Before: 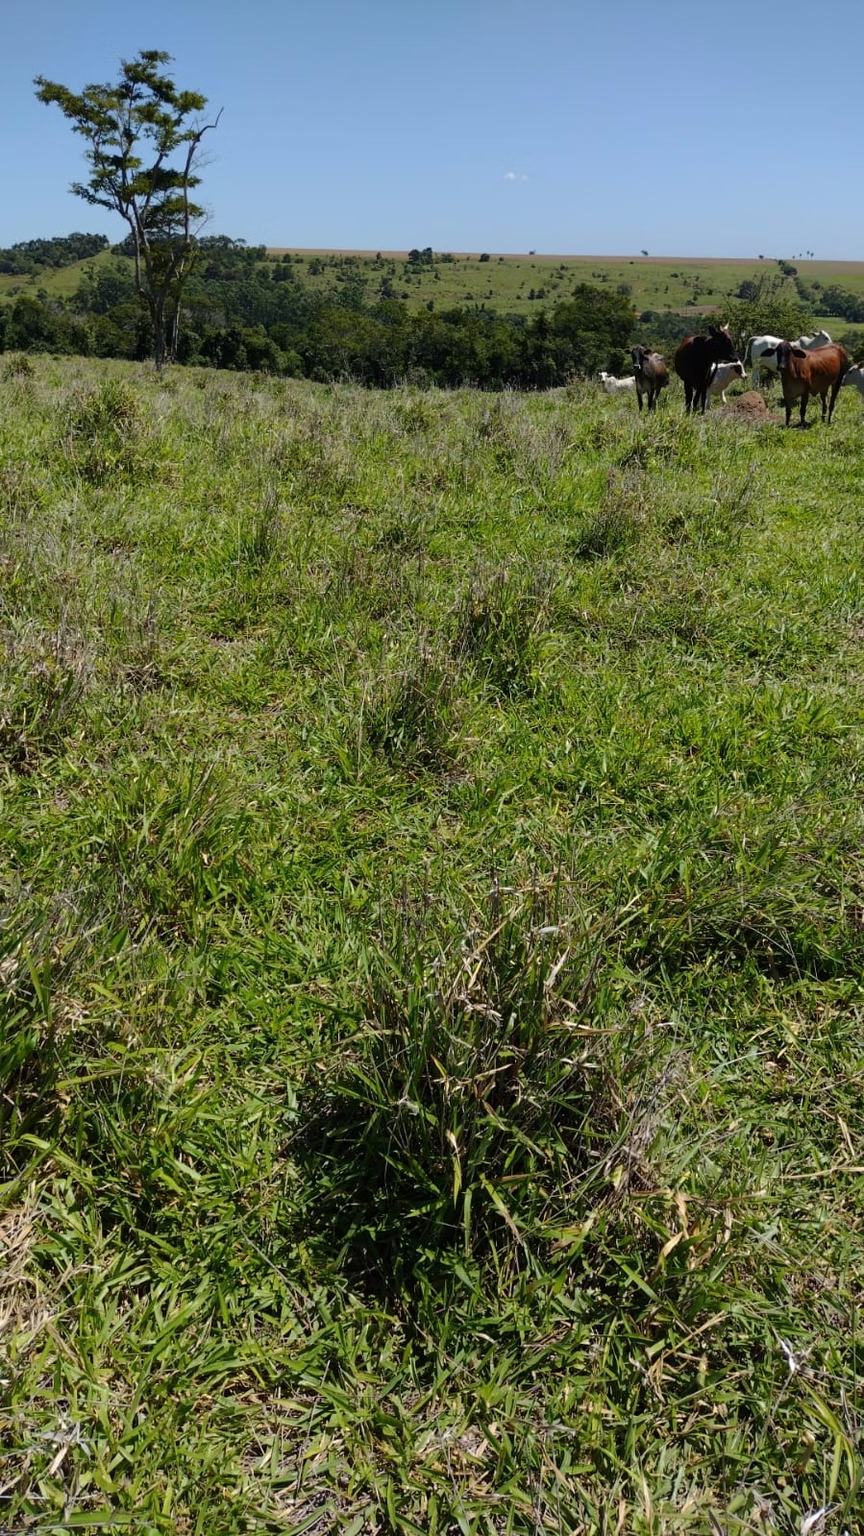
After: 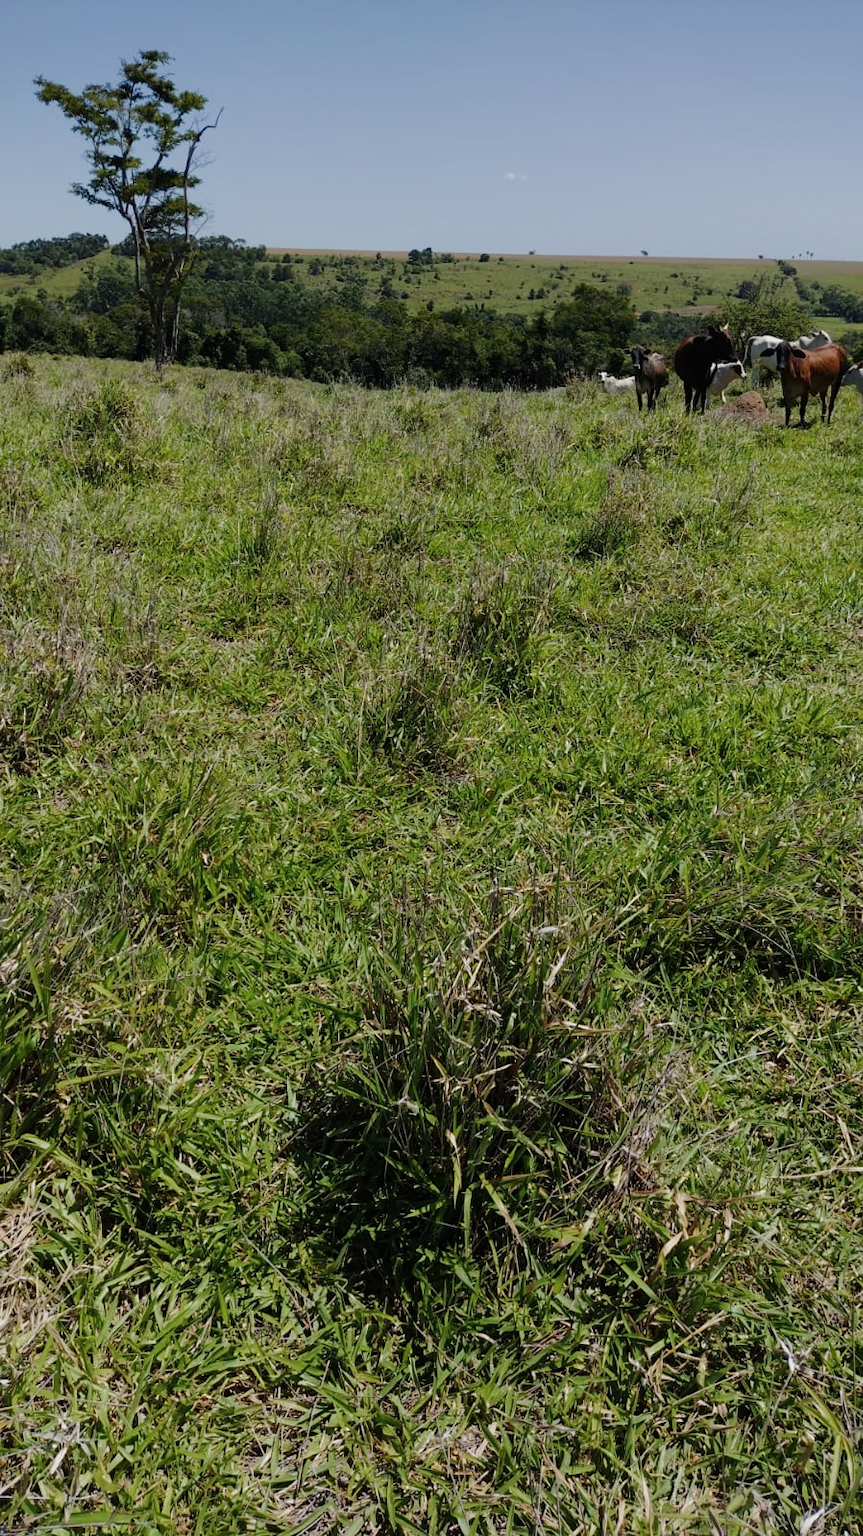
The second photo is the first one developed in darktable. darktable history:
filmic rgb: black relative exposure -16 EV, white relative exposure 2.91 EV, hardness 9.96, add noise in highlights 0.002, color science v3 (2019), use custom middle-gray values true, contrast in highlights soft
